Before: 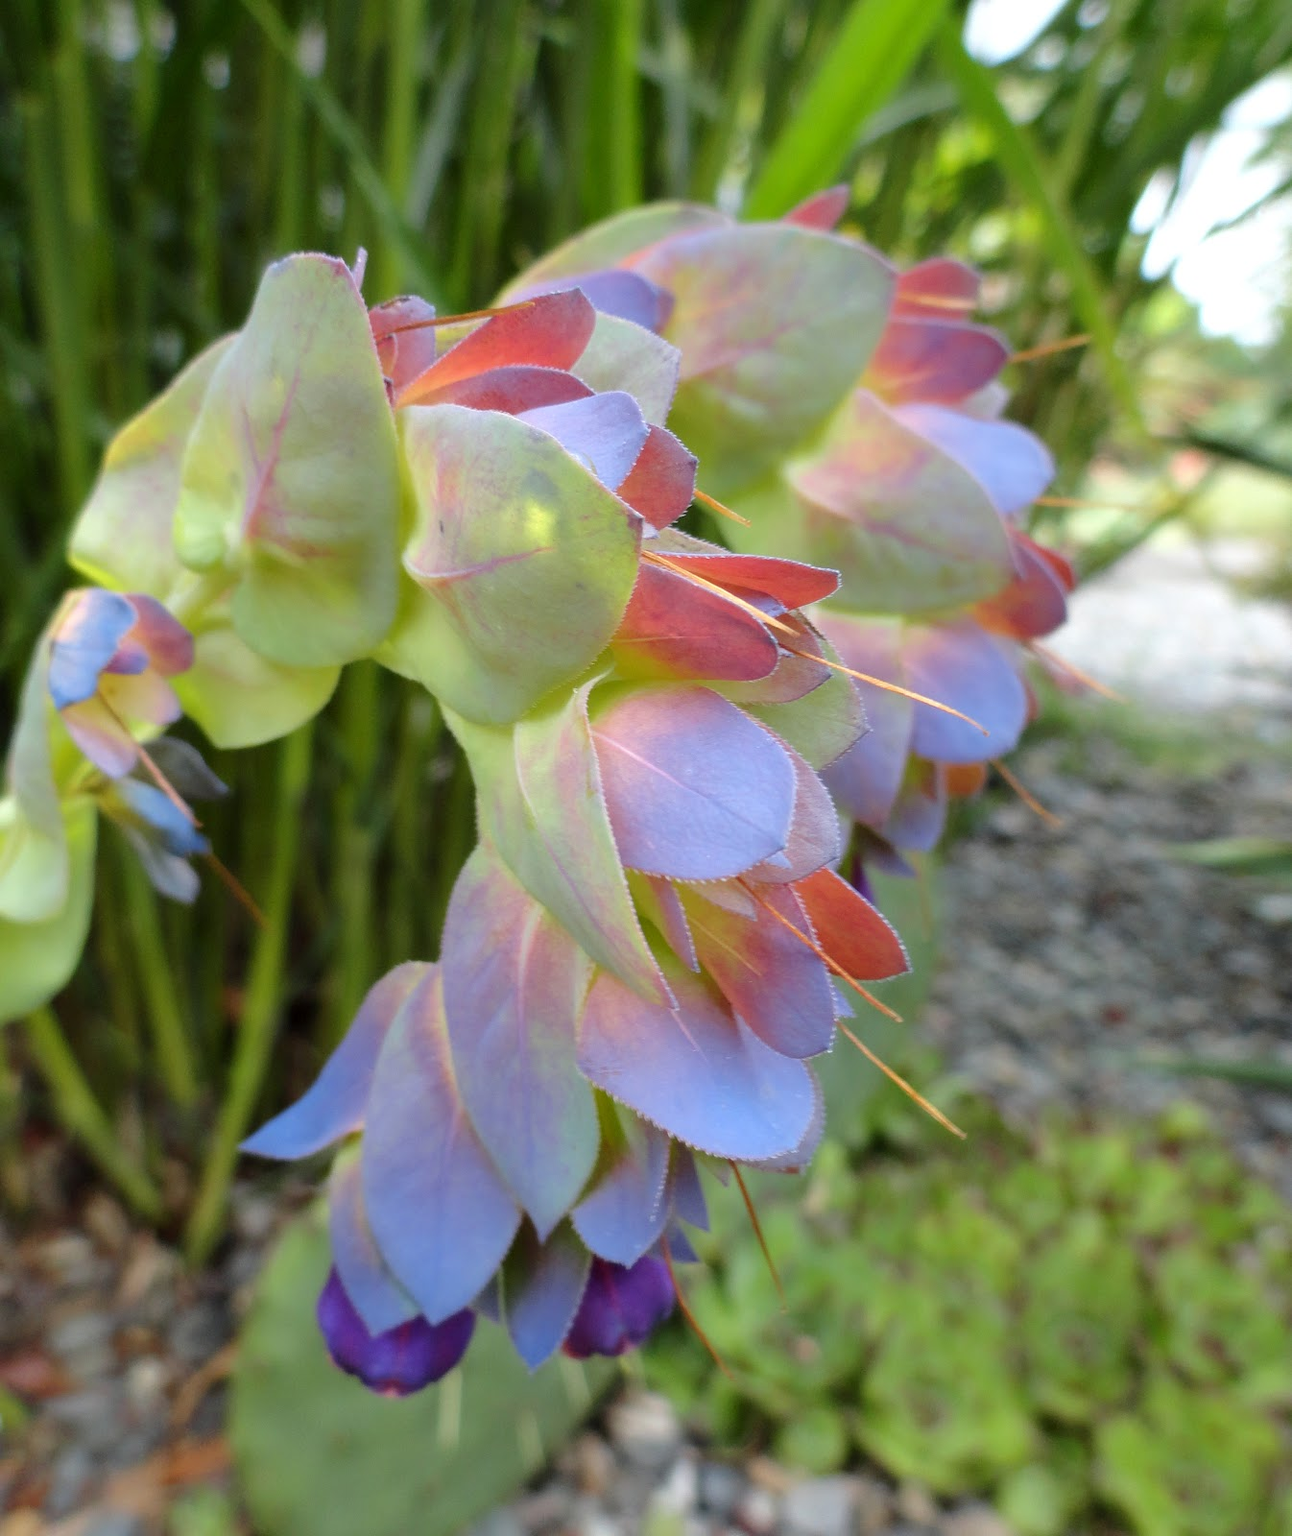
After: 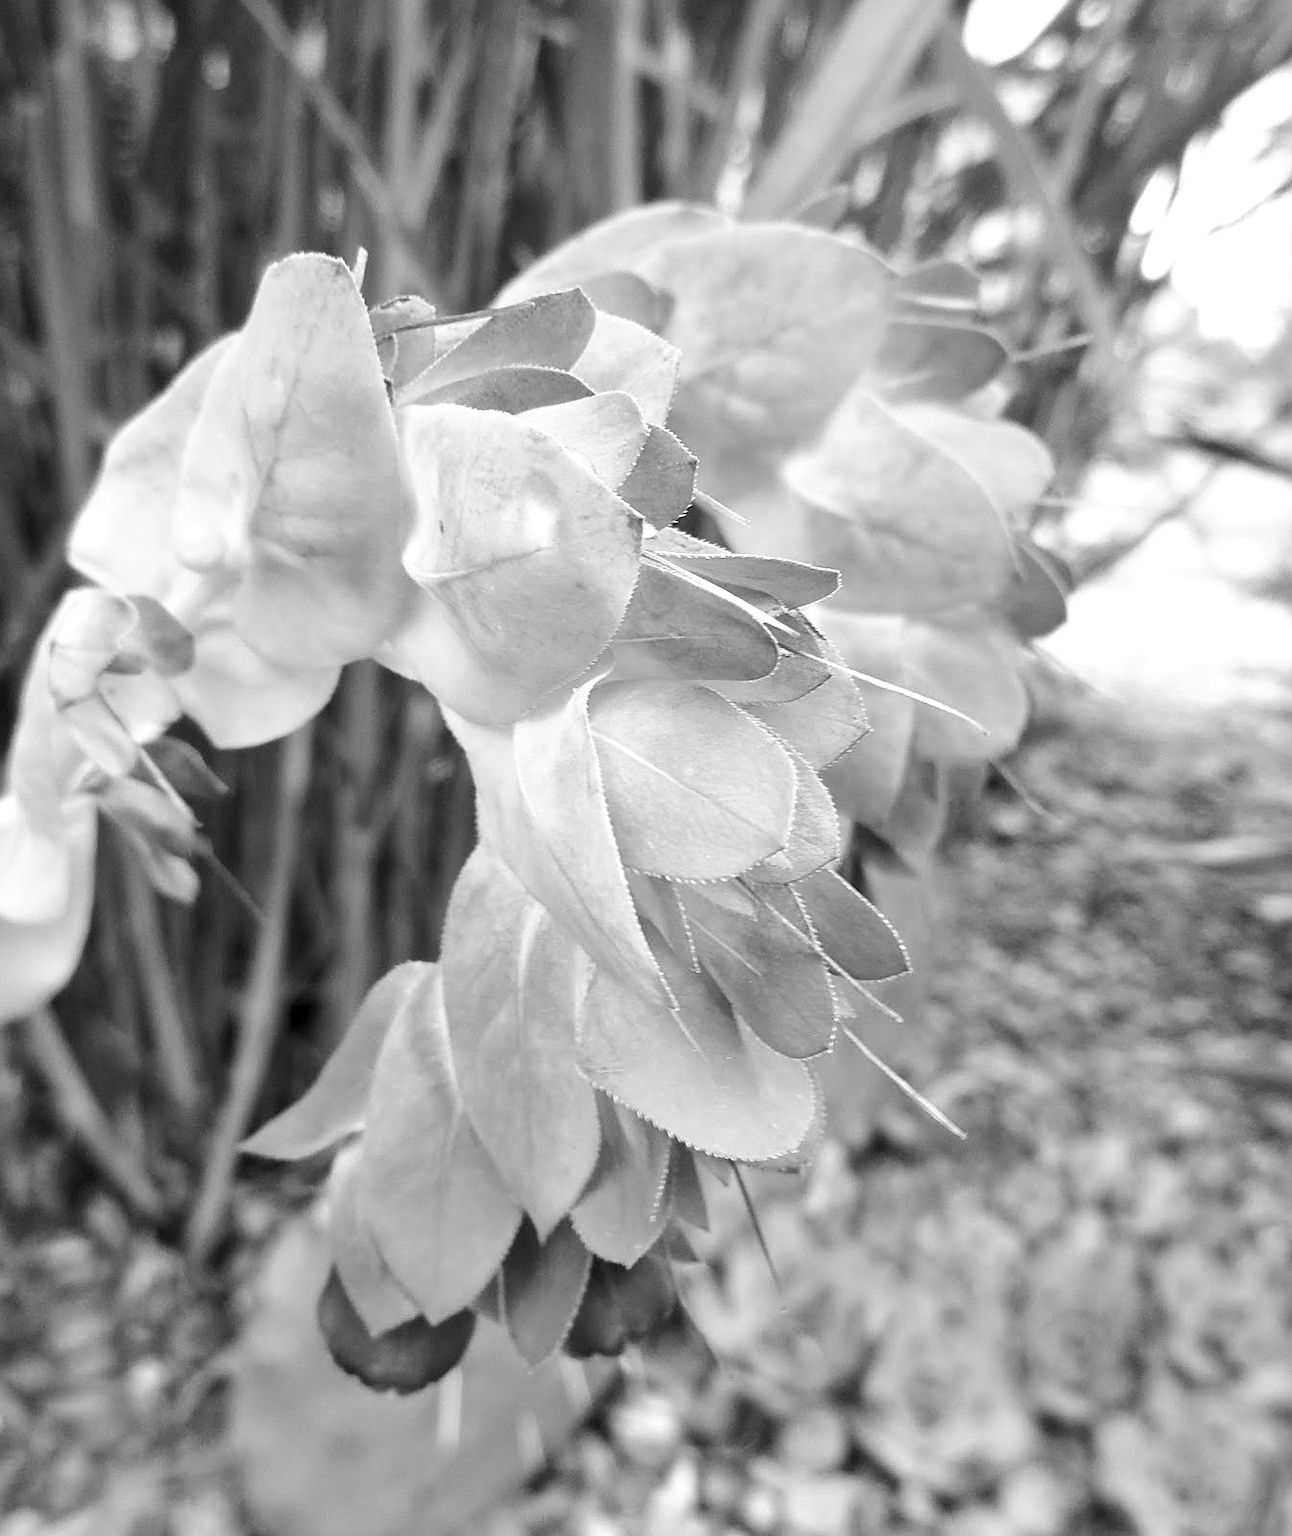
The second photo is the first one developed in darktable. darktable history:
contrast brightness saturation: saturation -1
local contrast: mode bilateral grid, contrast 28, coarseness 16, detail 115%, midtone range 0.2
base curve: curves: ch0 [(0, 0) (0.688, 0.865) (1, 1)], preserve colors none
sharpen: on, module defaults
white balance: emerald 1
color zones: curves: ch1 [(0.113, 0.438) (0.75, 0.5)]; ch2 [(0.12, 0.526) (0.75, 0.5)]
exposure: exposure 0.375 EV, compensate highlight preservation false
